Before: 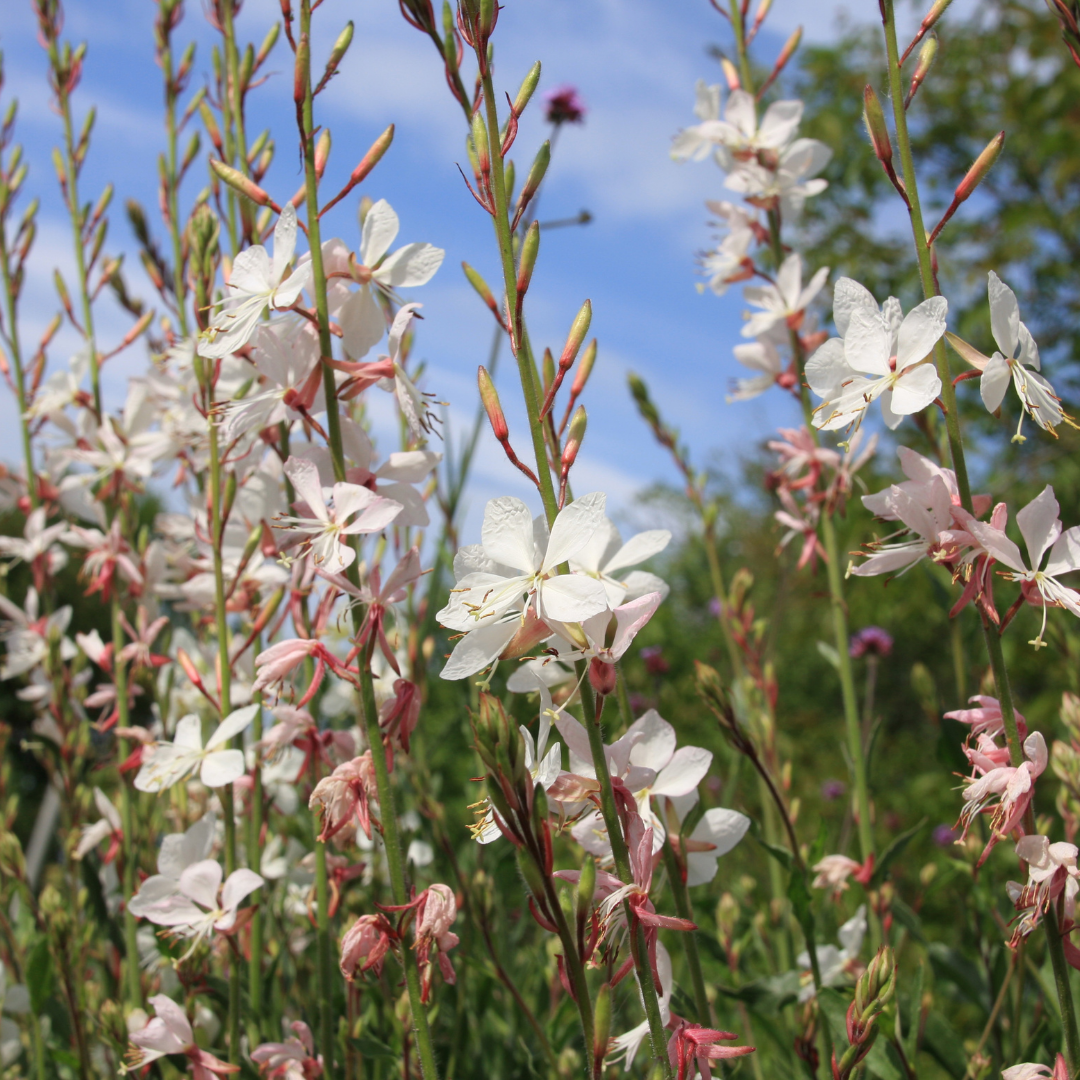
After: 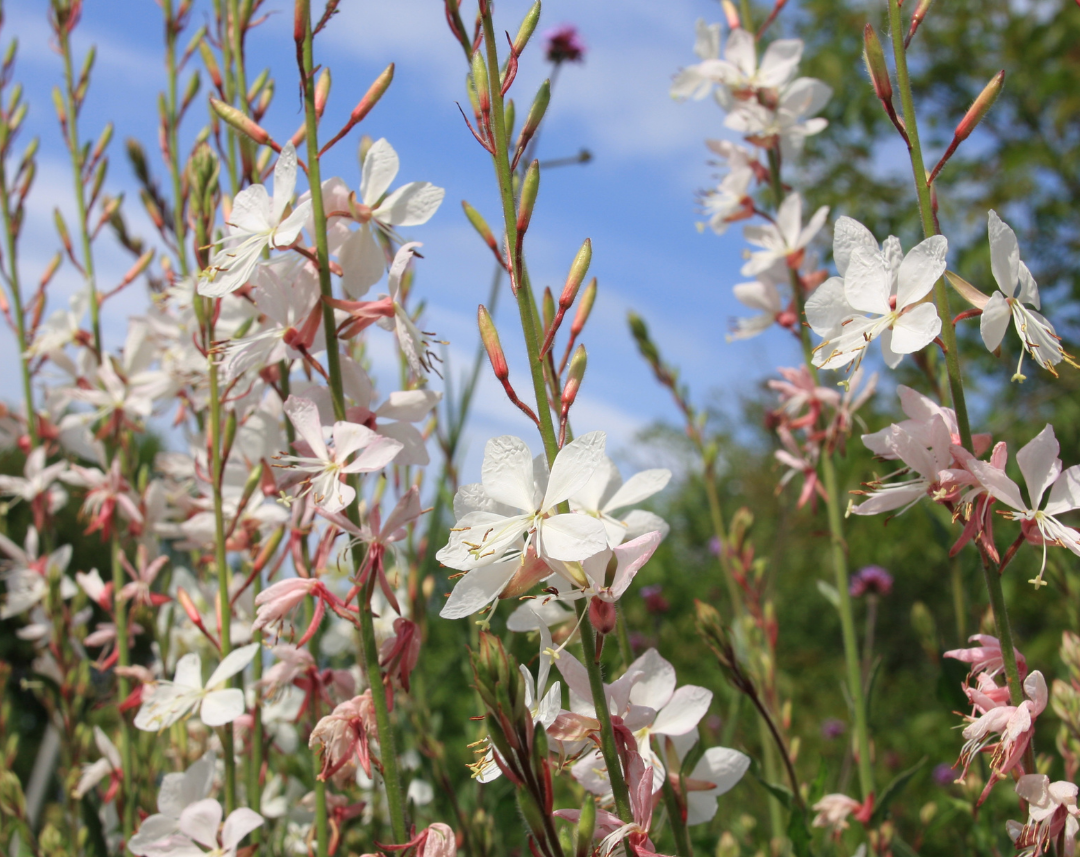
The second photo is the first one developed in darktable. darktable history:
crop and rotate: top 5.659%, bottom 14.985%
